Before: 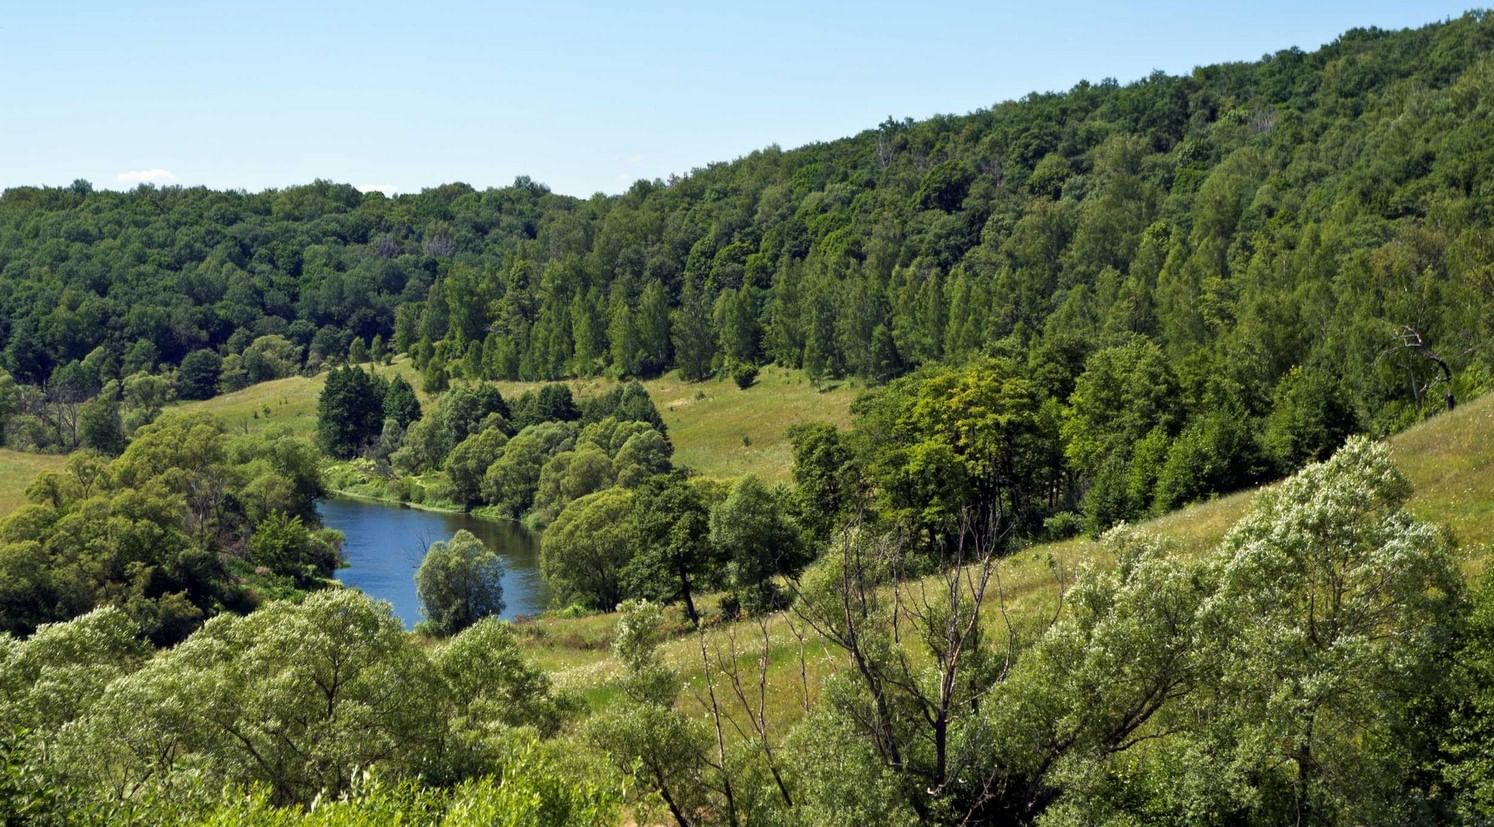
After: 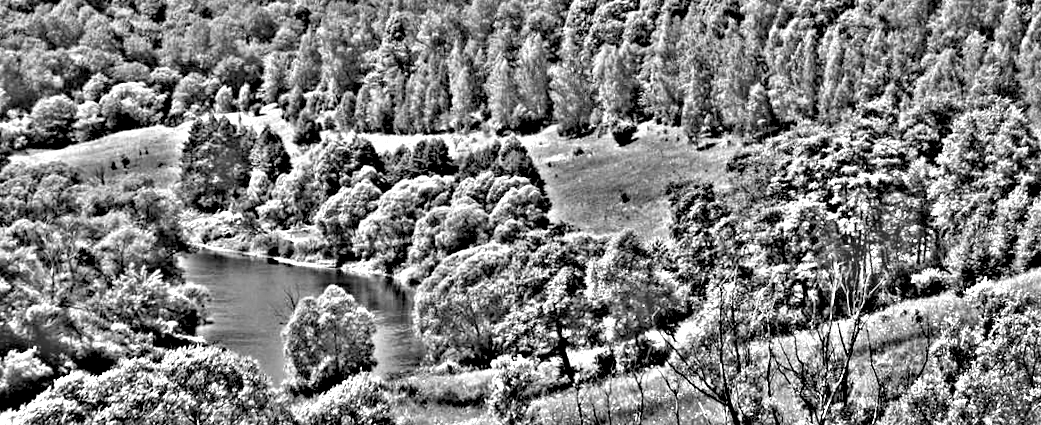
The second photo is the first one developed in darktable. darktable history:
tone equalizer: on, module defaults
crop: left 11.123%, top 27.61%, right 18.3%, bottom 17.034%
highpass: on, module defaults
rgb levels: levels [[0.013, 0.434, 0.89], [0, 0.5, 1], [0, 0.5, 1]]
exposure: black level correction 0, exposure 1.015 EV, compensate exposure bias true, compensate highlight preservation false
shadows and highlights: white point adjustment 0.1, highlights -70, soften with gaussian
rotate and perspective: rotation 0.679°, lens shift (horizontal) 0.136, crop left 0.009, crop right 0.991, crop top 0.078, crop bottom 0.95
